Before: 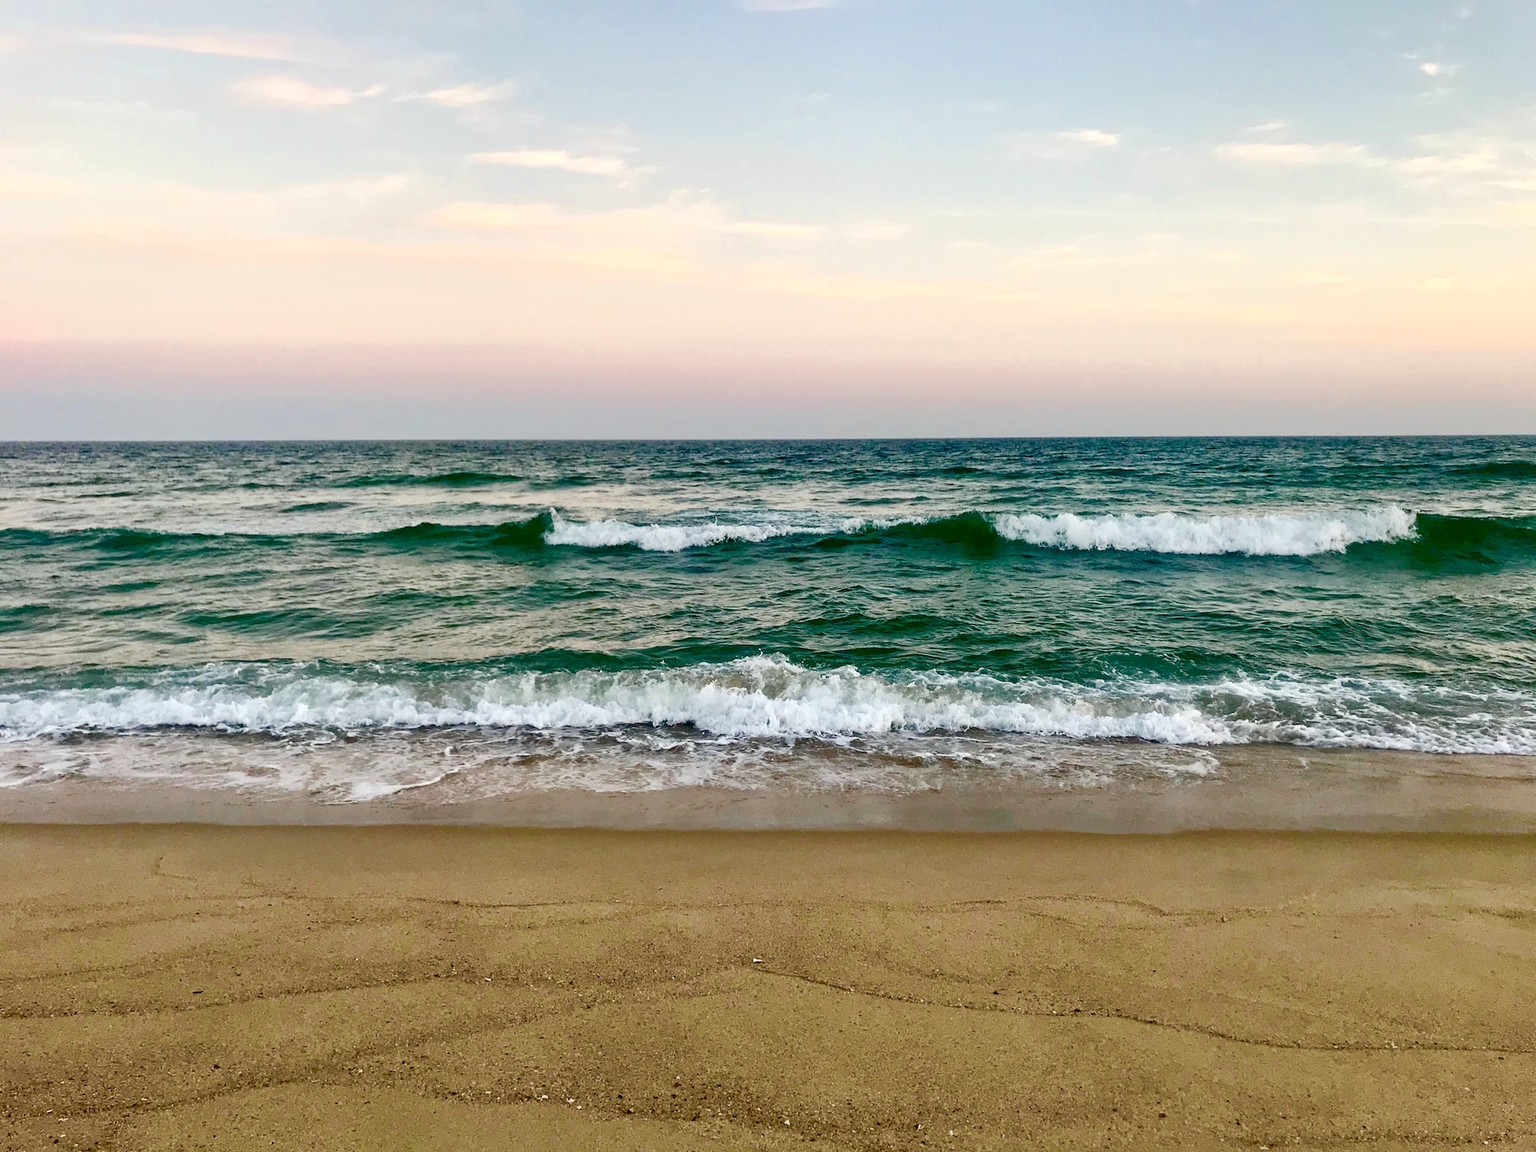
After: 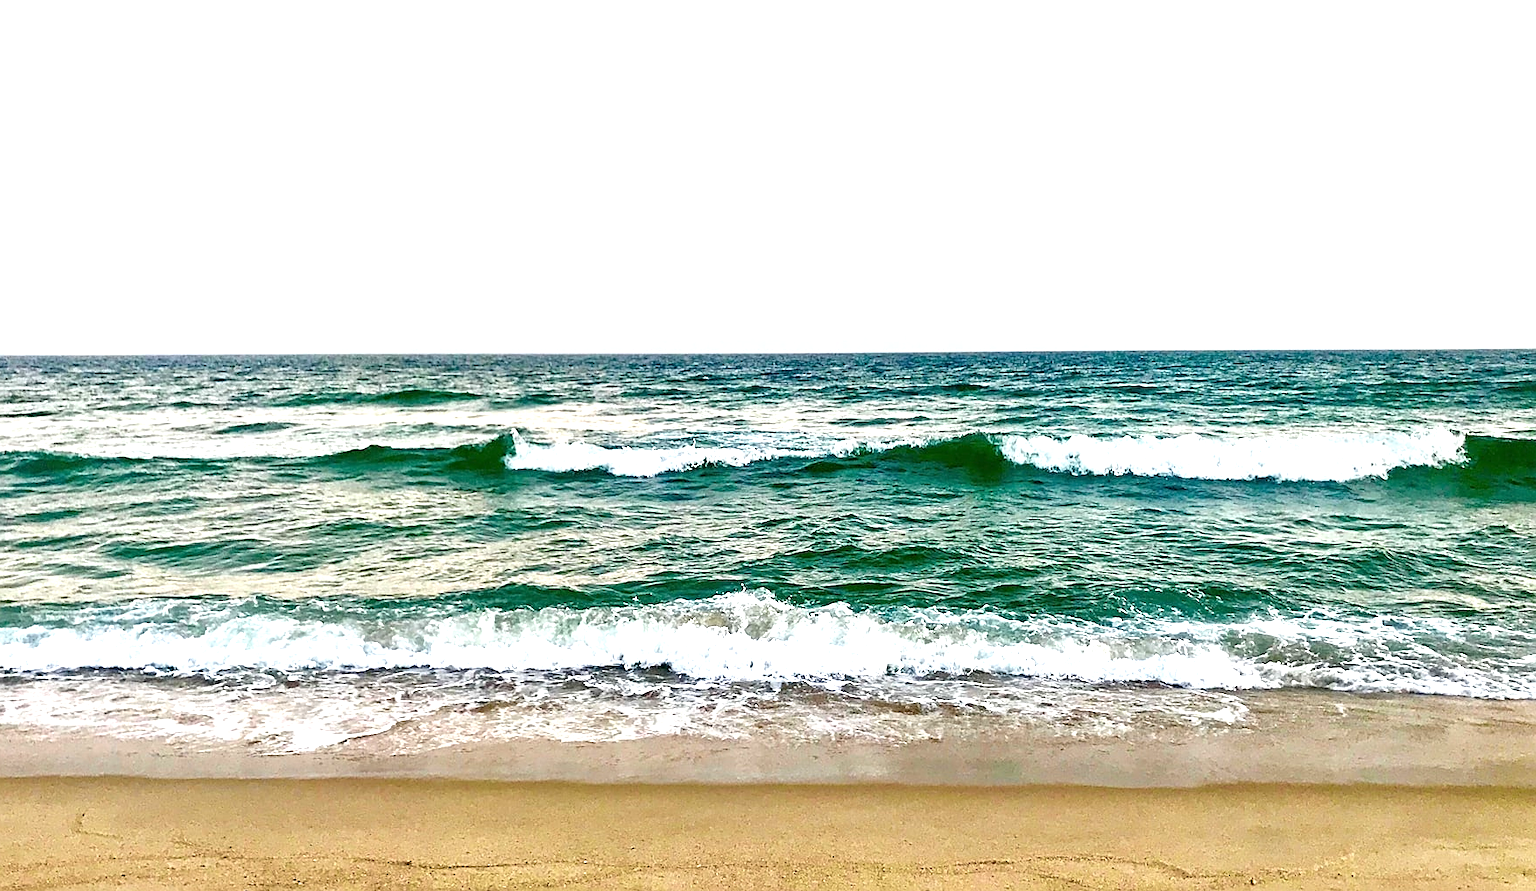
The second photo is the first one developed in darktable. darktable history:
crop: left 5.596%, top 10.314%, right 3.534%, bottom 19.395%
sharpen: on, module defaults
exposure: black level correction 0, exposure 1.1 EV, compensate exposure bias true, compensate highlight preservation false
